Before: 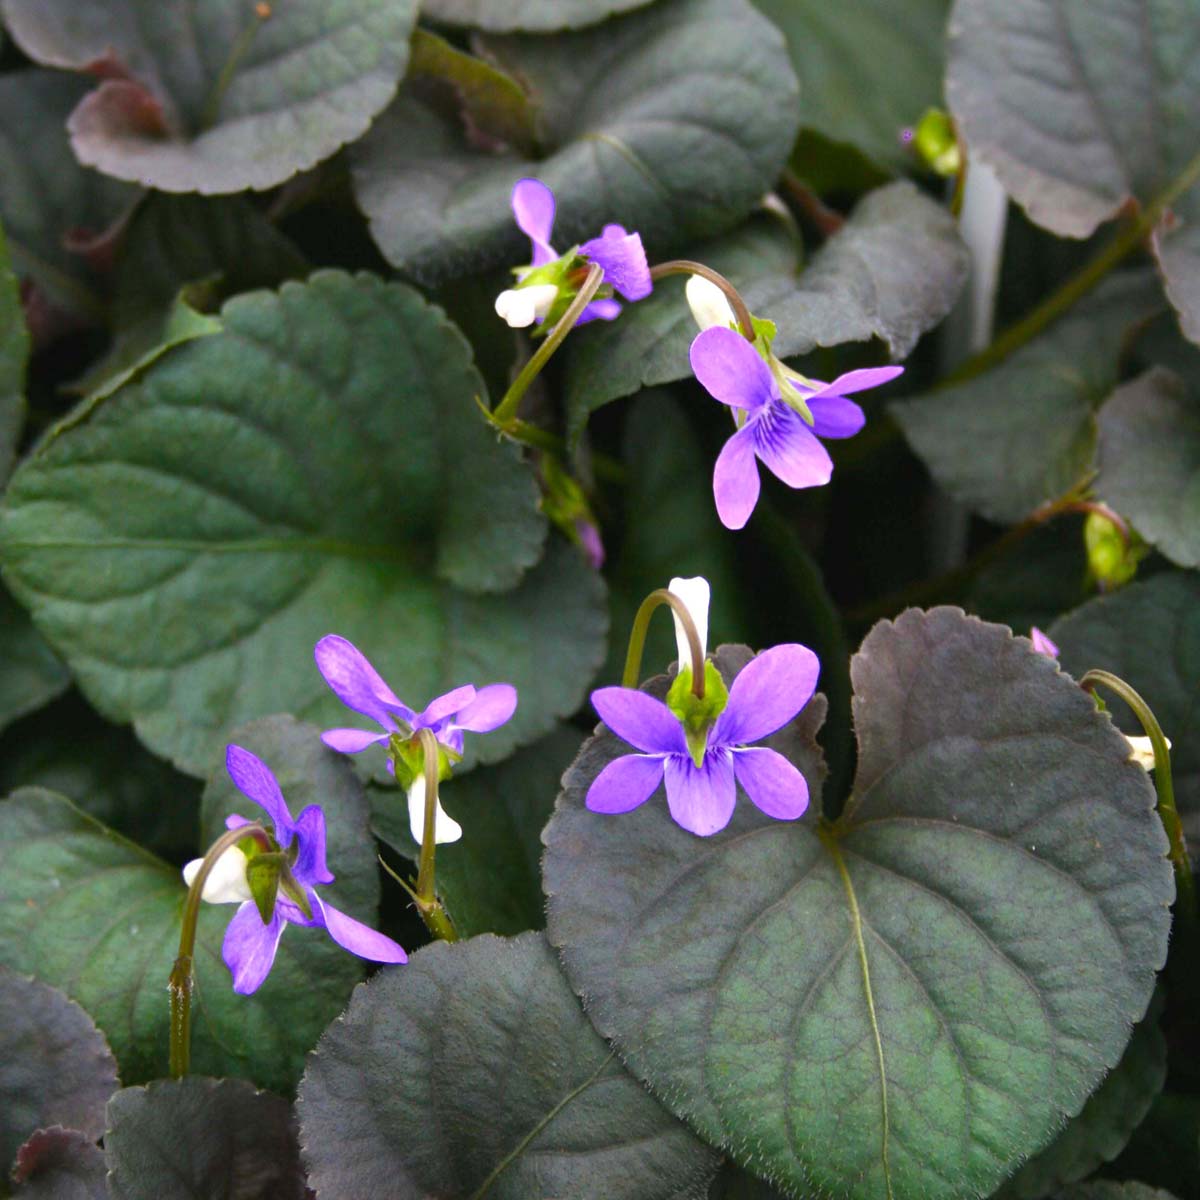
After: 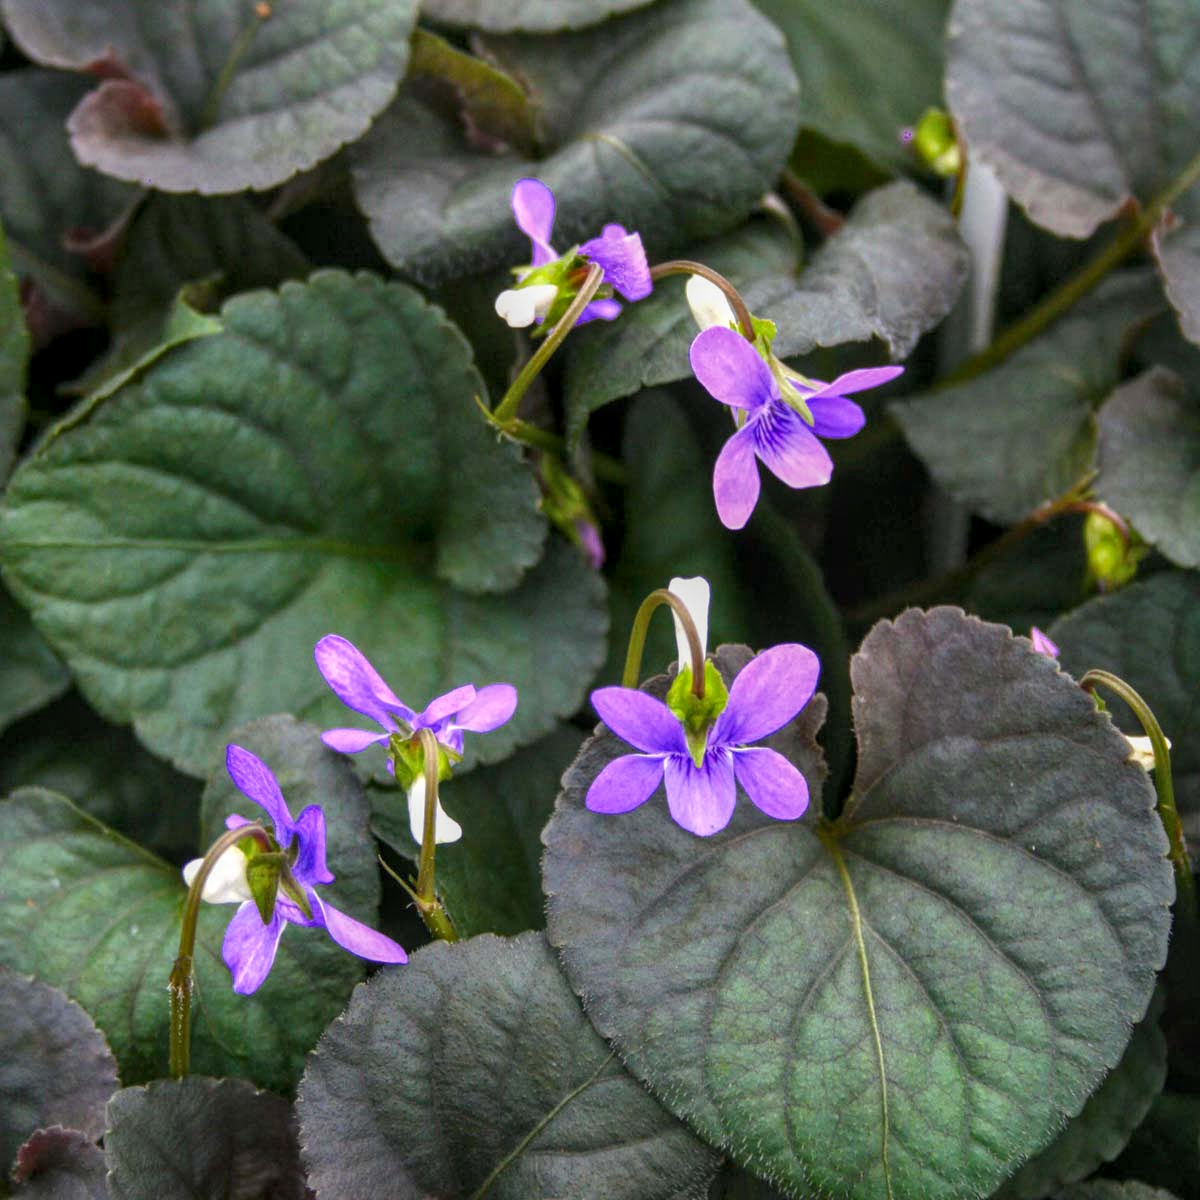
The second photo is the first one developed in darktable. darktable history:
local contrast: highlights 74%, shadows 55%, detail 177%, midtone range 0.214
